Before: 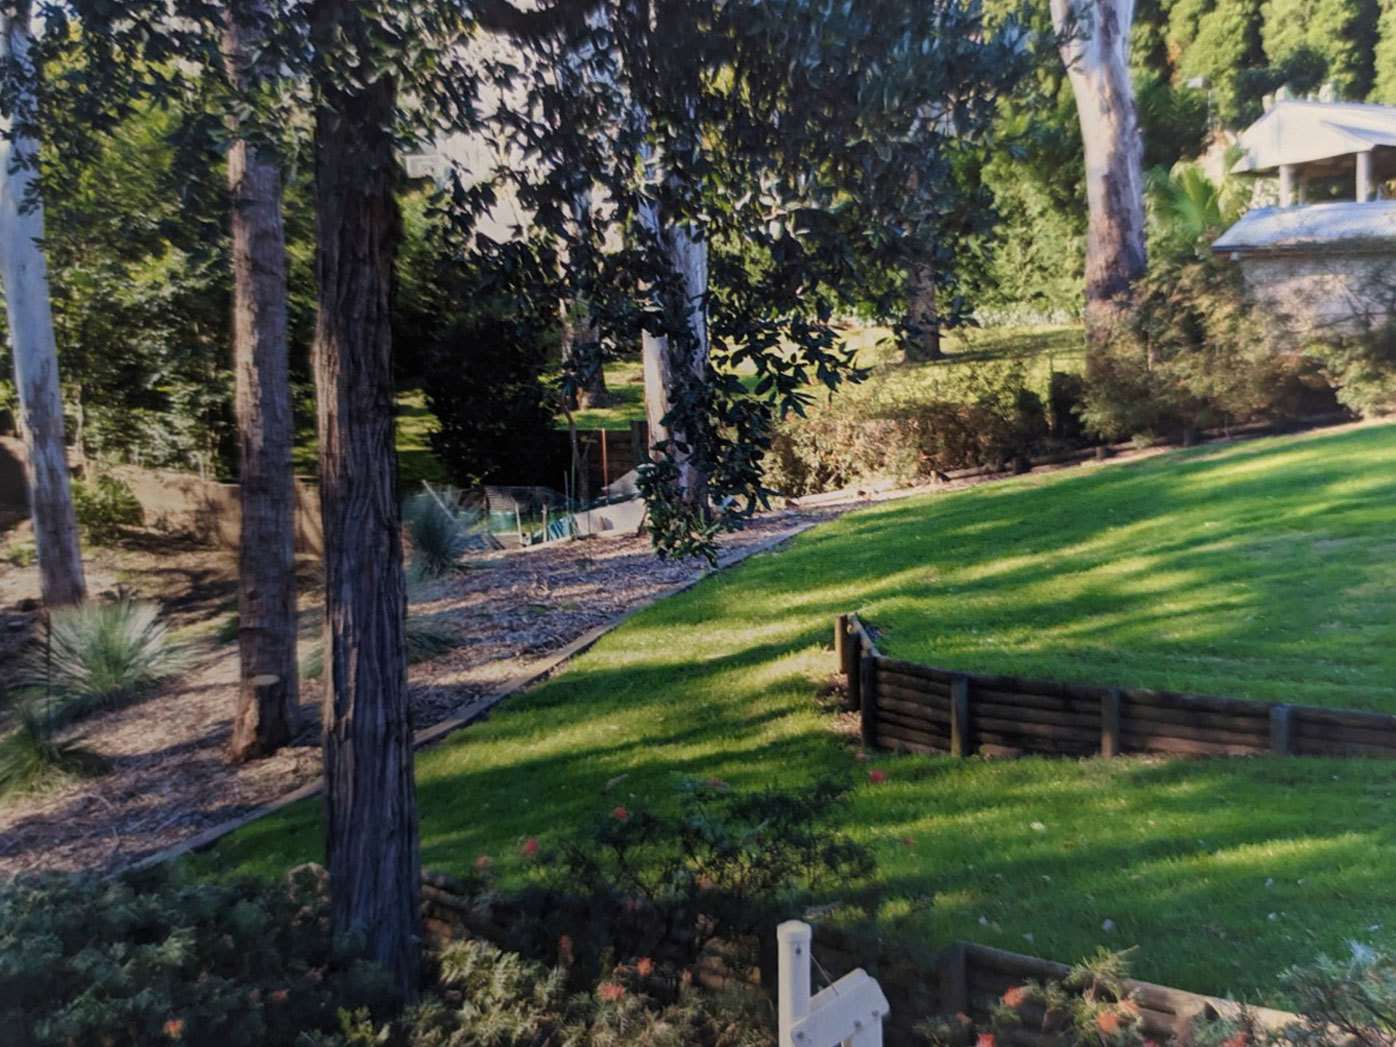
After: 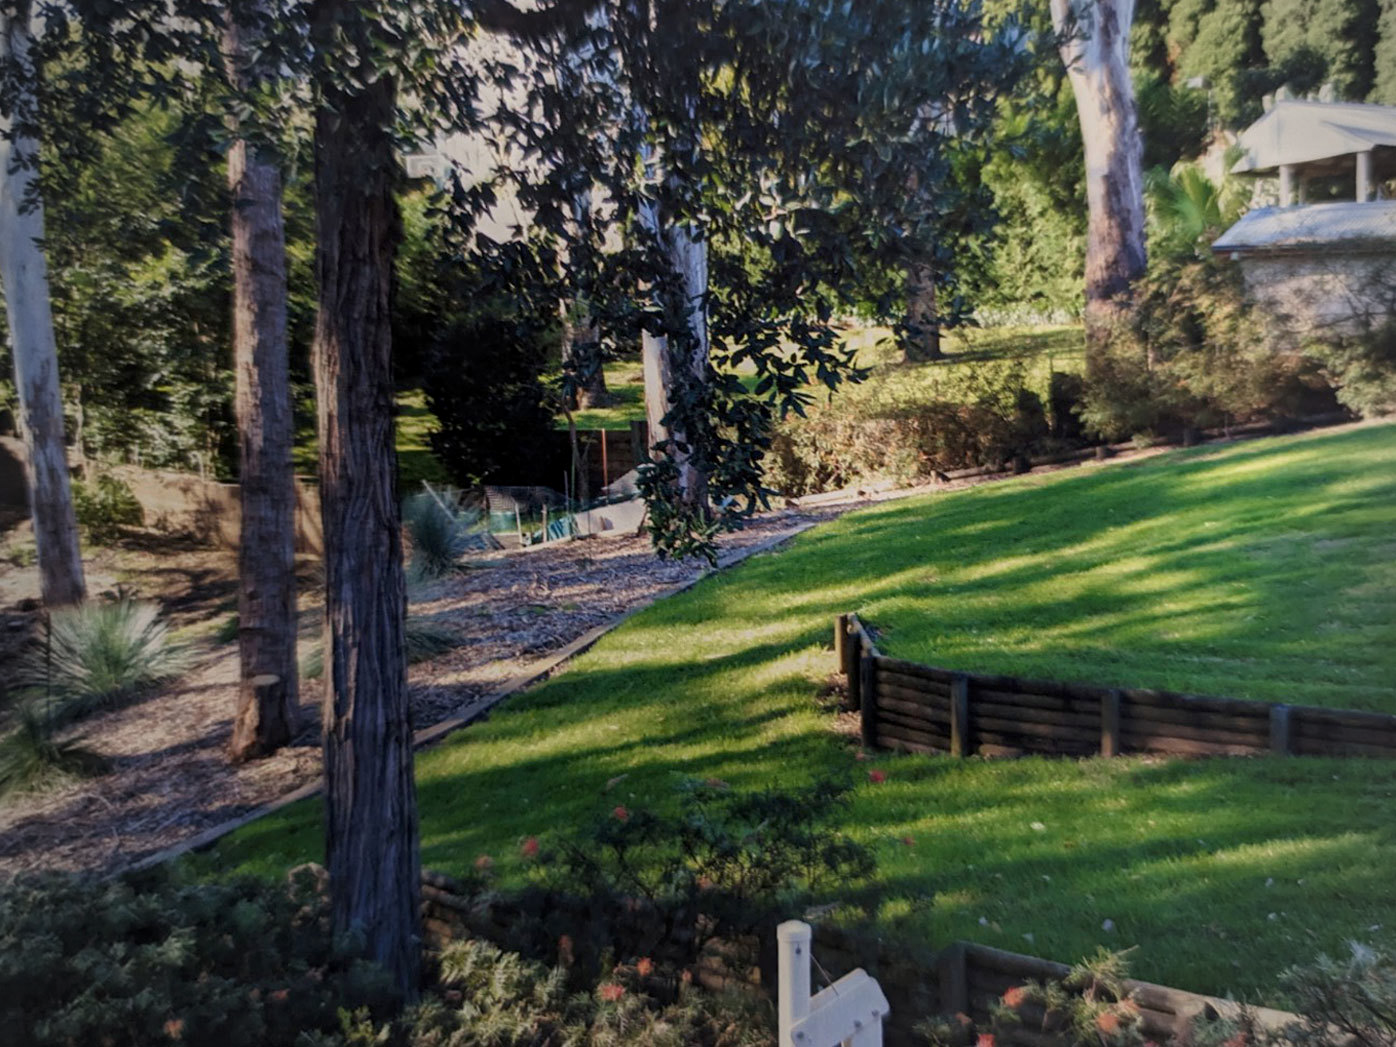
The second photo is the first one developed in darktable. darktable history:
vignetting: fall-off radius 45.68%
local contrast: highlights 63%, shadows 104%, detail 106%, midtone range 0.533
